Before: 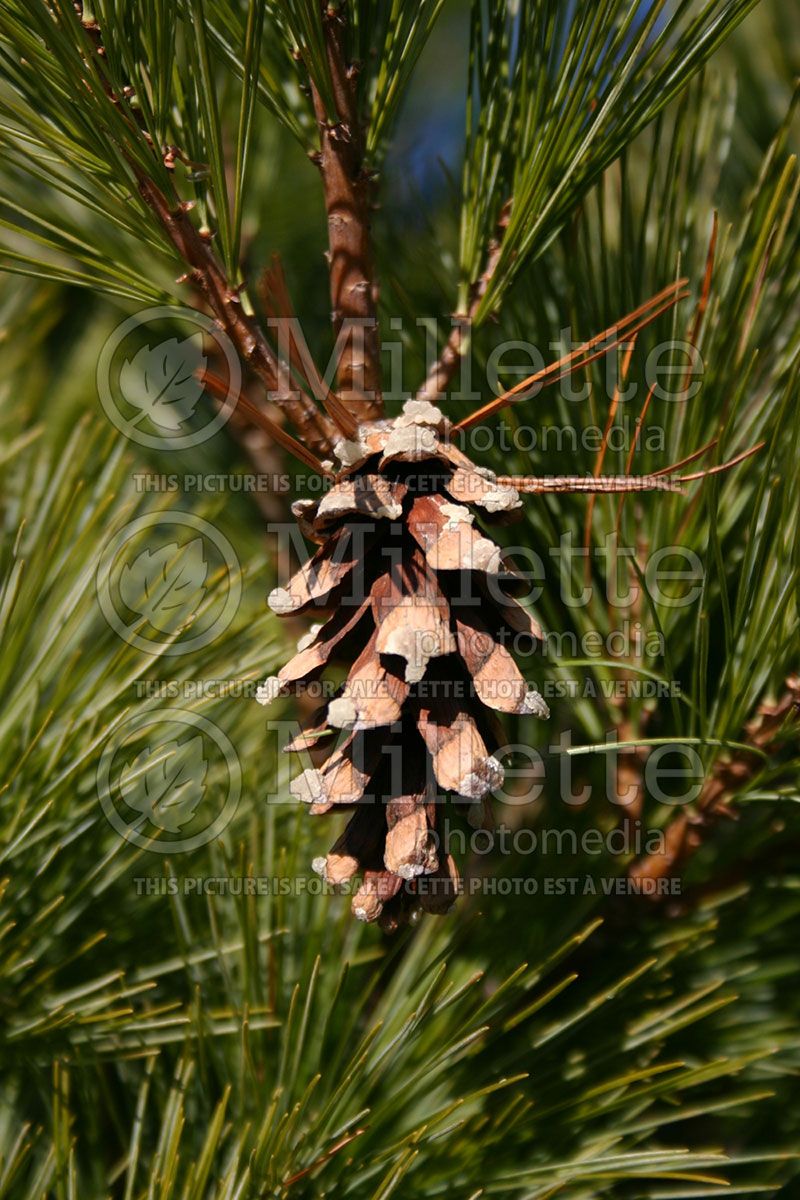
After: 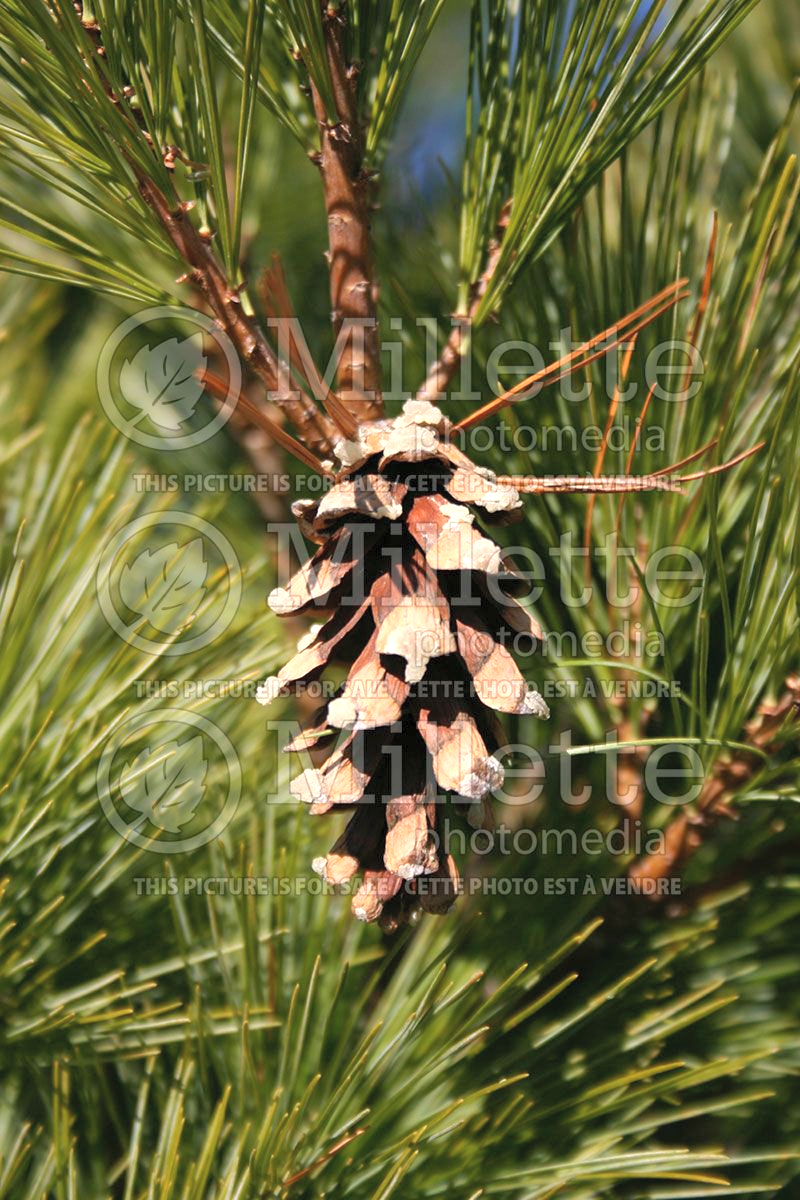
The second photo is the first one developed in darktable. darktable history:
contrast brightness saturation: brightness 0.151
exposure: exposure 0.51 EV, compensate highlight preservation false
